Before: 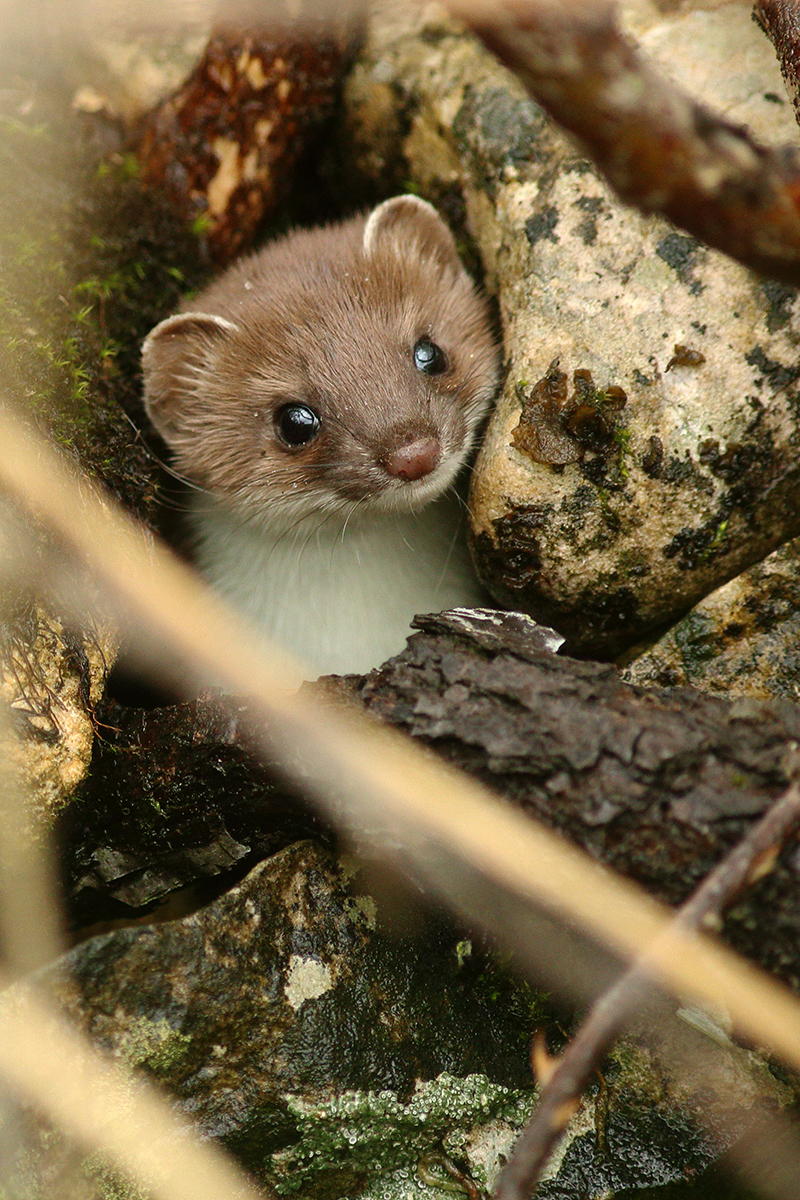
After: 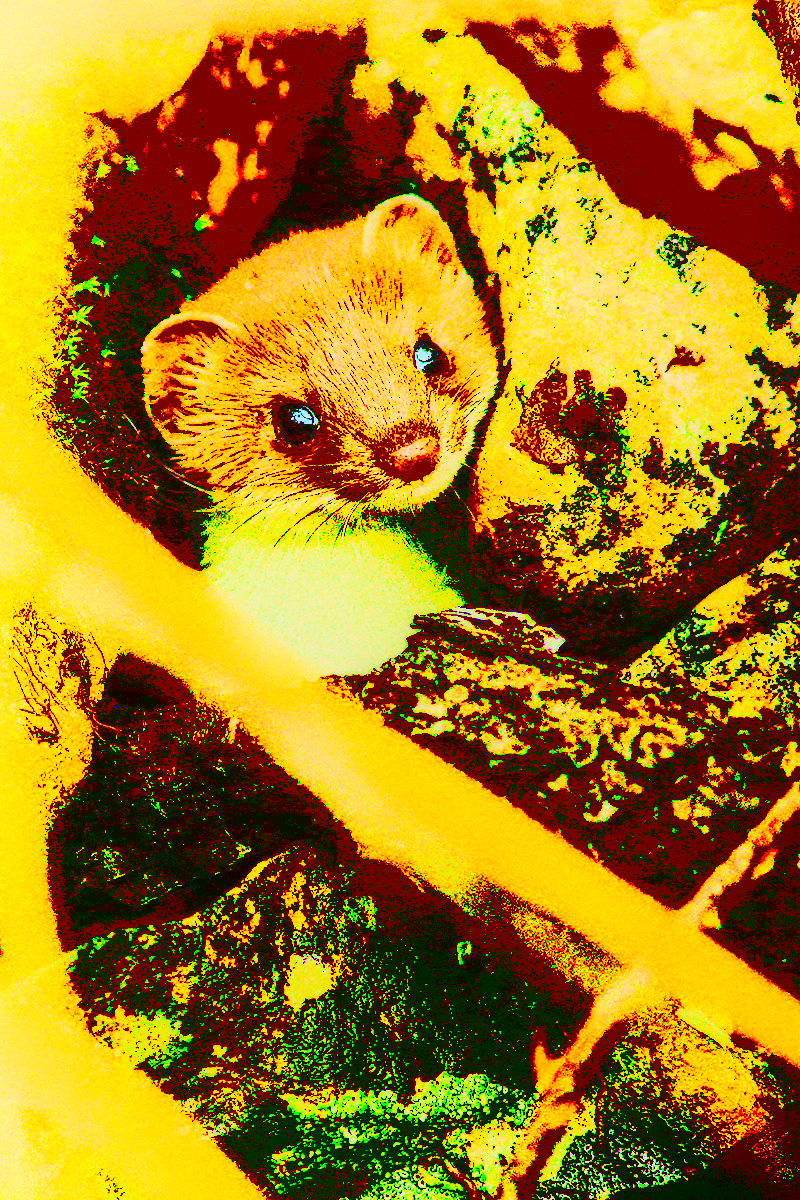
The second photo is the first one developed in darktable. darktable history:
shadows and highlights: low approximation 0.01, soften with gaussian
local contrast: shadows 94%
vibrance: vibrance 0%
sharpen: radius 2.676, amount 0.669
exposure: black level correction 0.1, exposure 3 EV, compensate highlight preservation false
